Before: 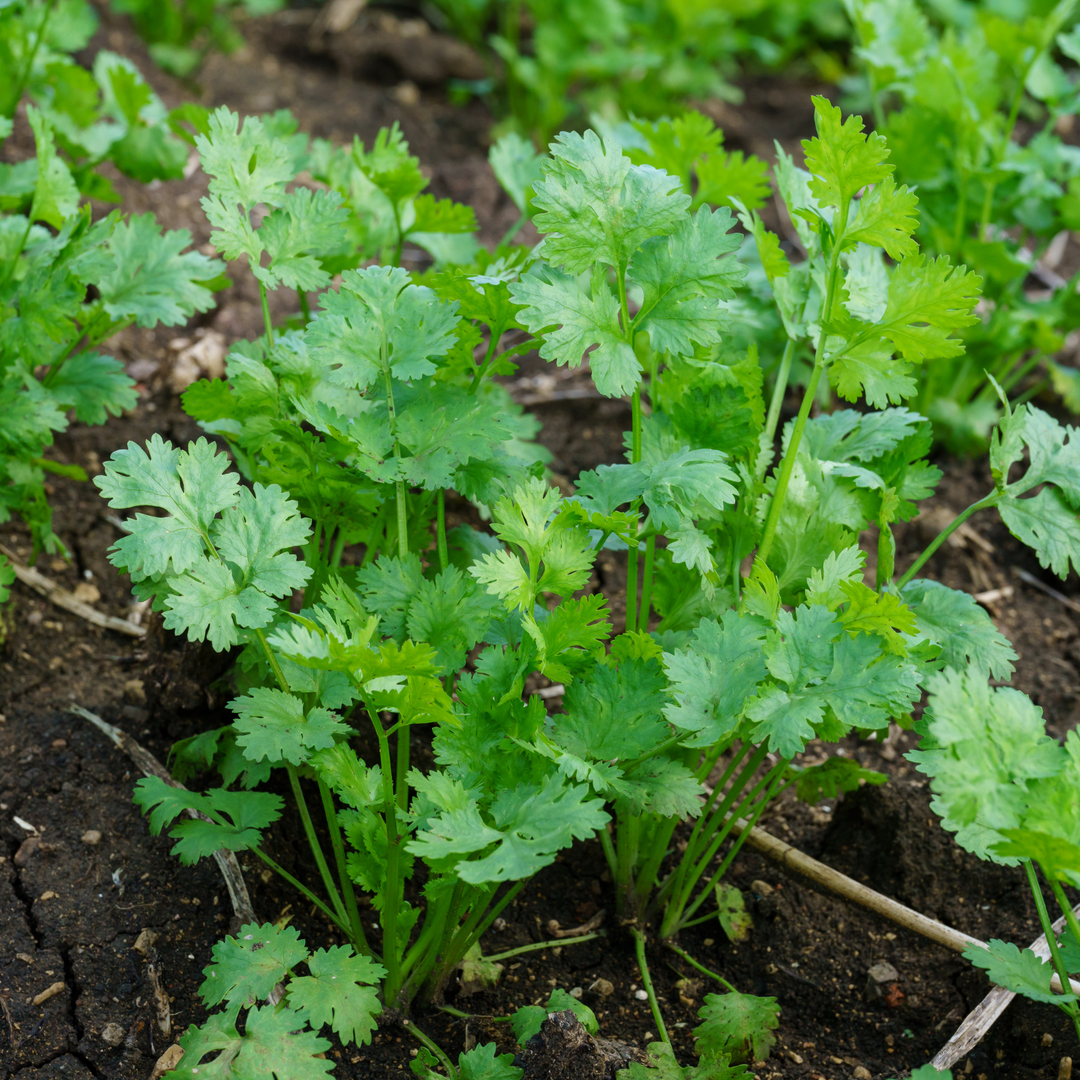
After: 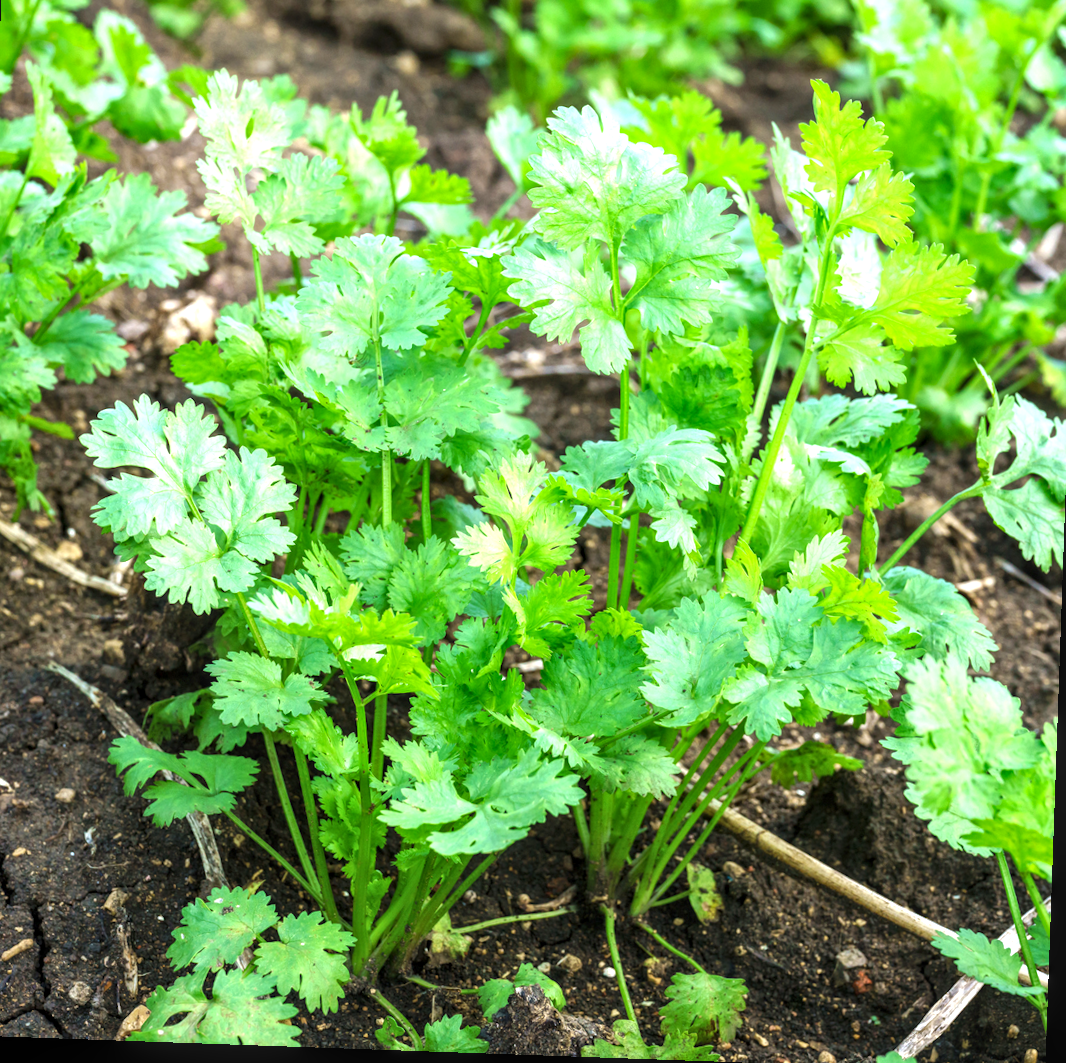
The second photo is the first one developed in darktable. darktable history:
crop and rotate: angle -2.01°, left 3.13%, top 4.082%, right 1.412%, bottom 0.691%
local contrast: on, module defaults
exposure: black level correction 0, exposure 1.28 EV, compensate highlight preservation false
